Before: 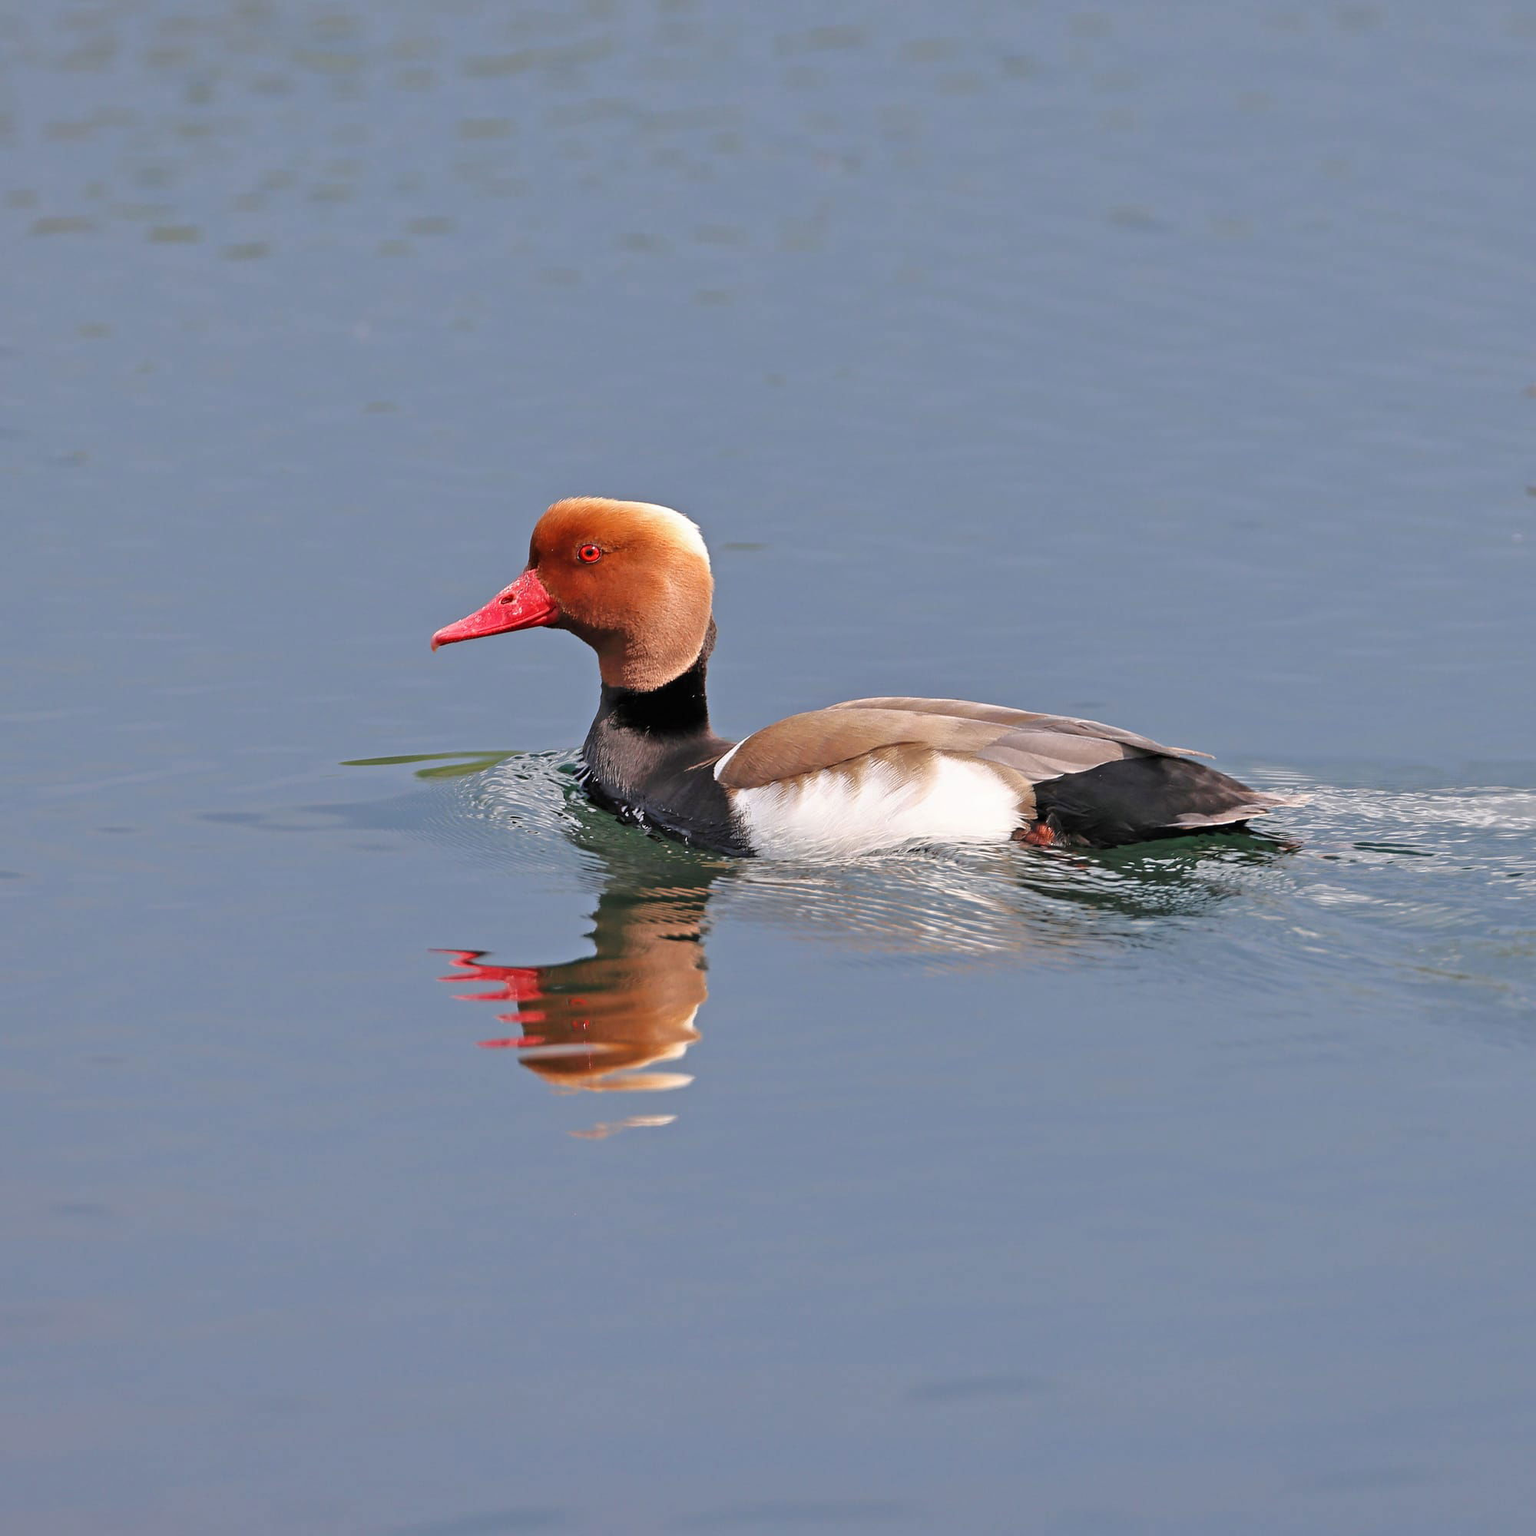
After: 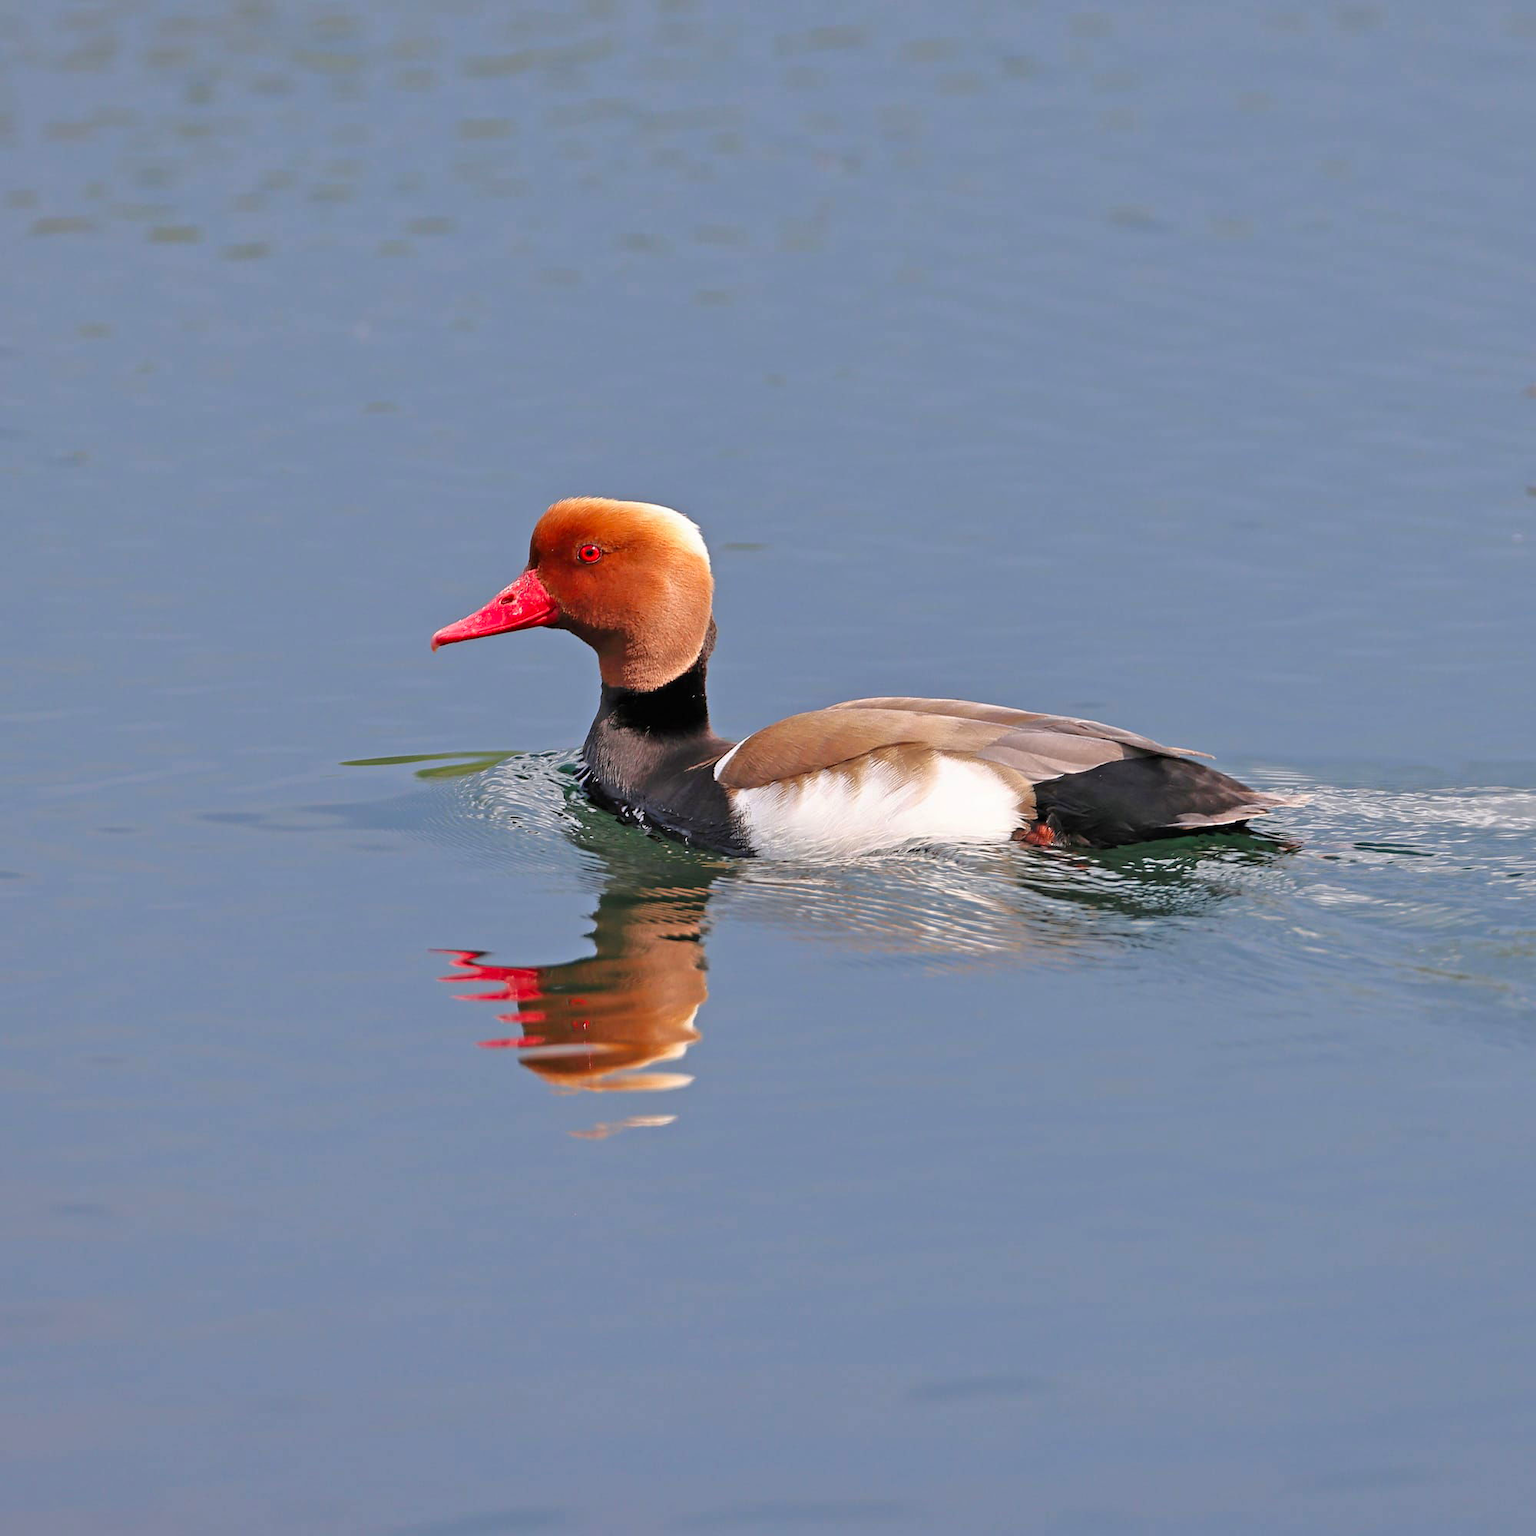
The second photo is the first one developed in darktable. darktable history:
contrast brightness saturation: saturation 0.184
